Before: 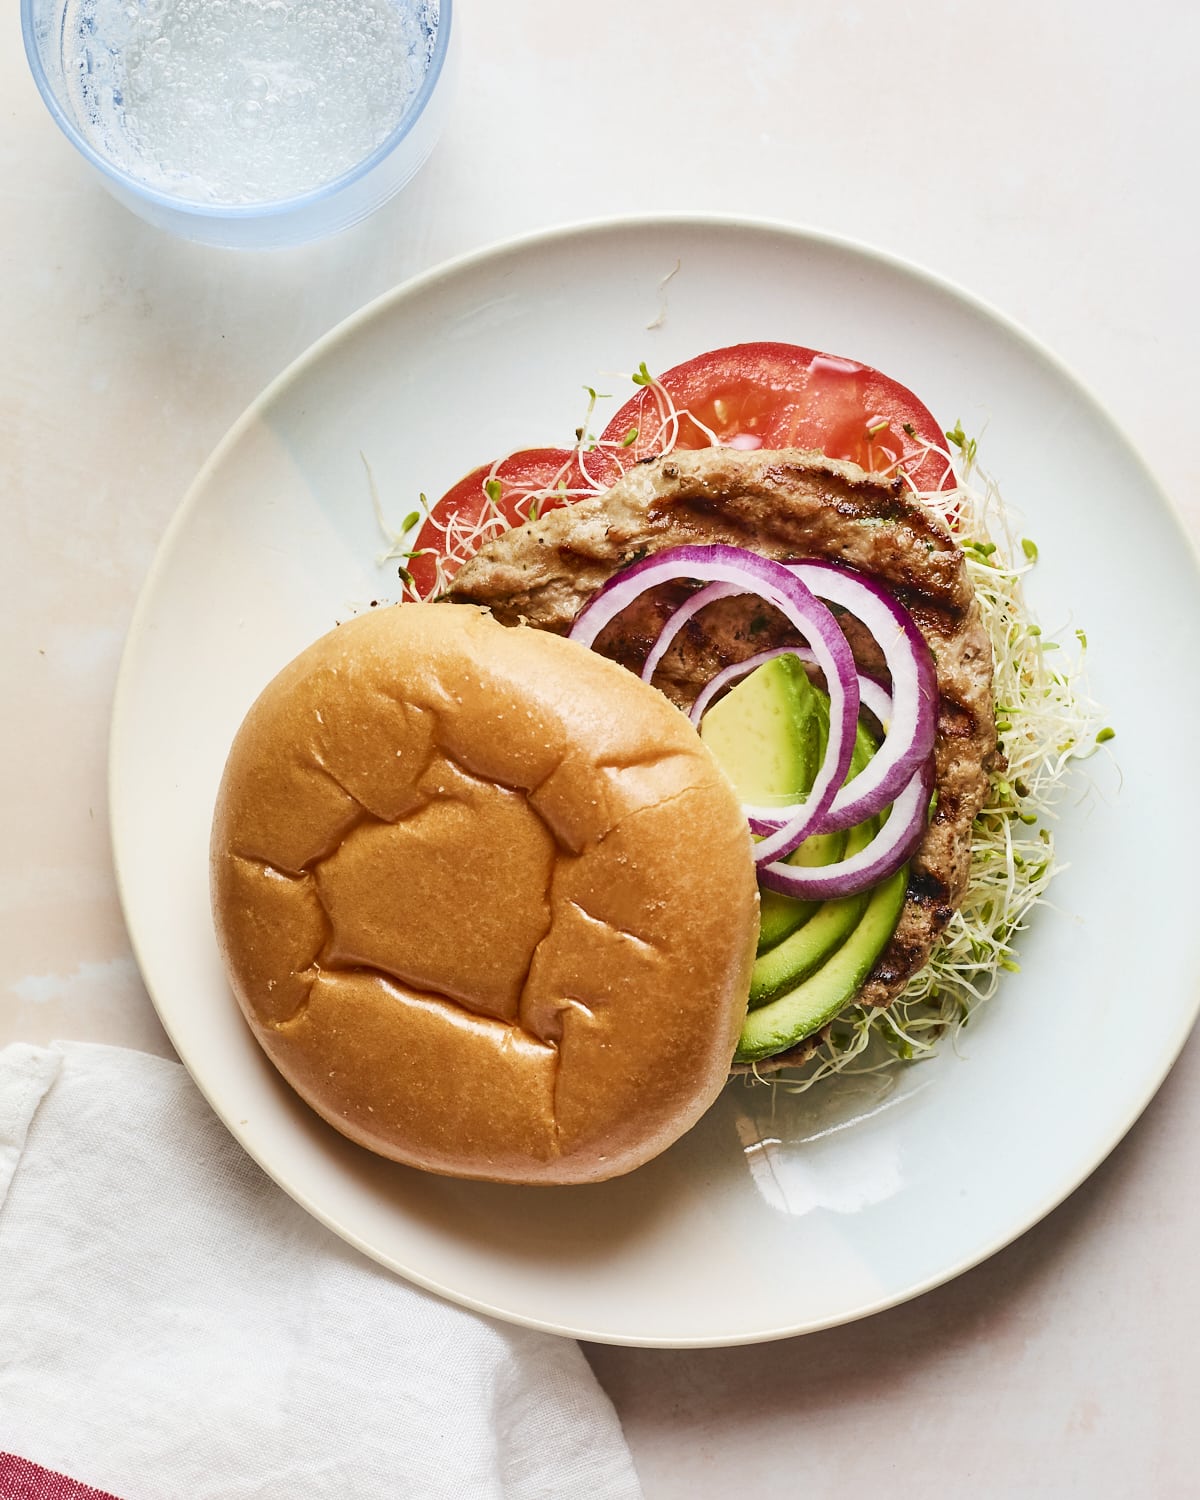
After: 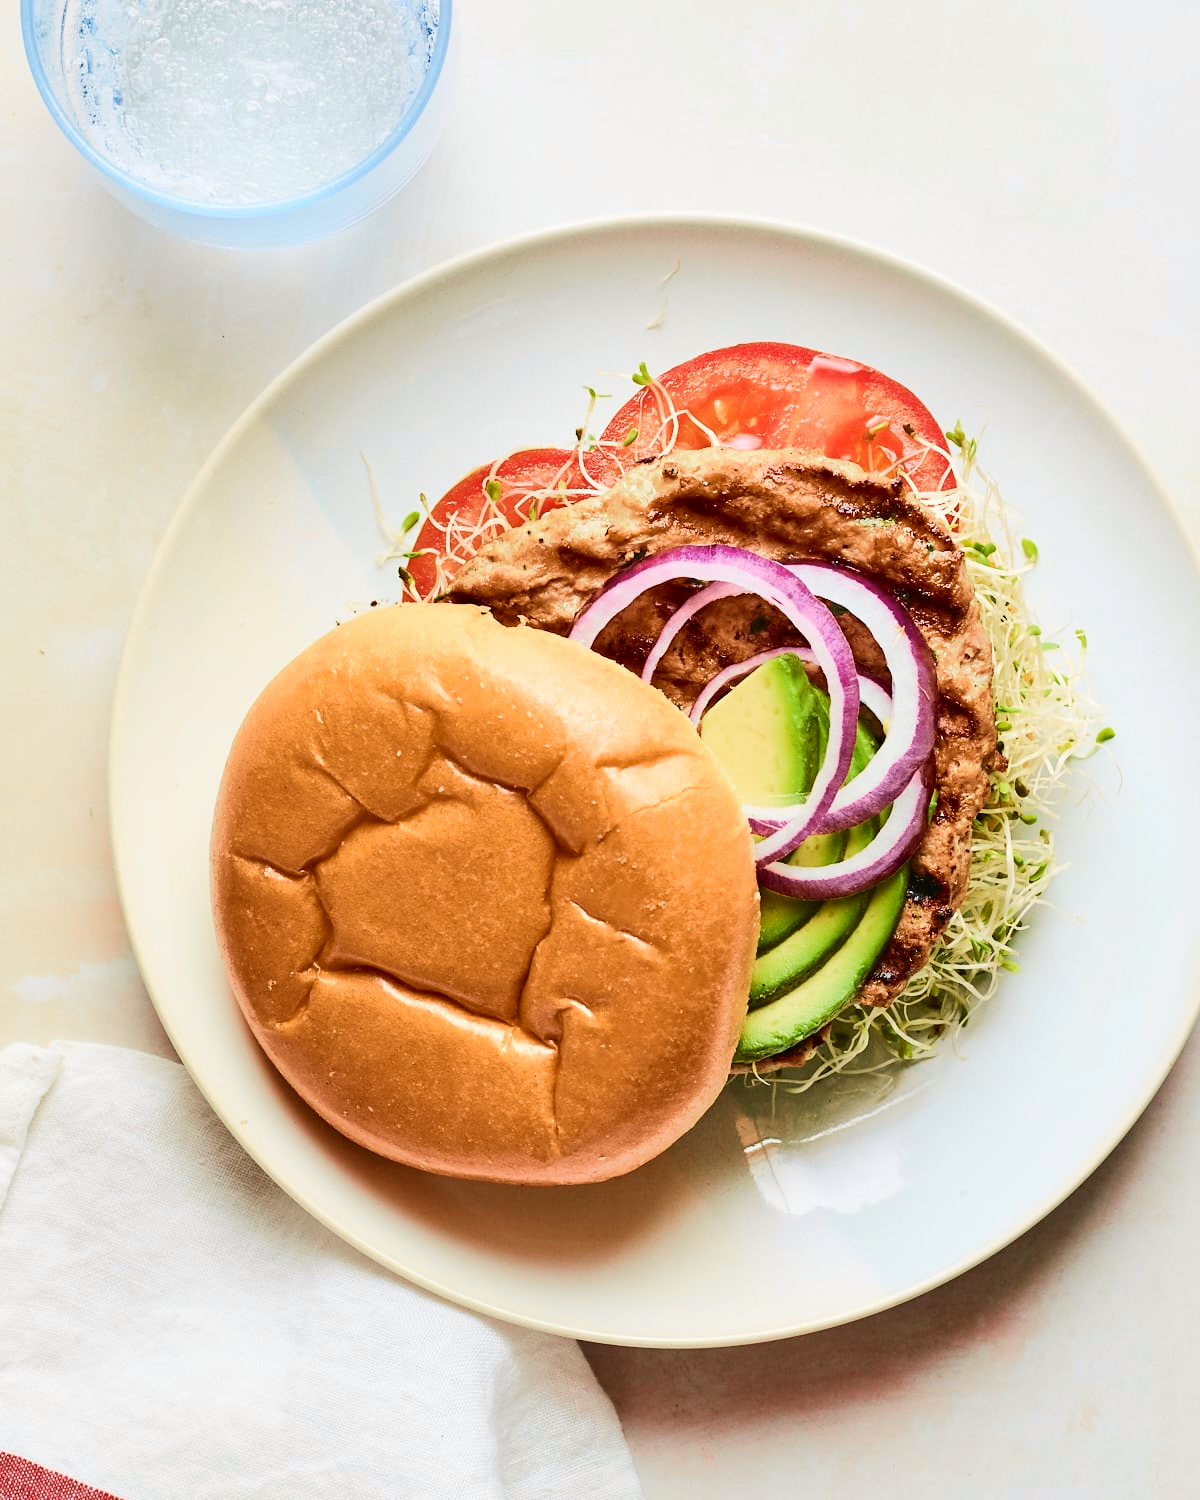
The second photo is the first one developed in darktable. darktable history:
tone curve: curves: ch0 [(0, 0.018) (0.061, 0.041) (0.205, 0.191) (0.289, 0.292) (0.39, 0.424) (0.493, 0.551) (0.666, 0.743) (0.795, 0.841) (1, 0.998)]; ch1 [(0, 0) (0.385, 0.343) (0.439, 0.415) (0.494, 0.498) (0.501, 0.501) (0.51, 0.496) (0.548, 0.554) (0.586, 0.61) (0.684, 0.658) (0.783, 0.804) (1, 1)]; ch2 [(0, 0) (0.304, 0.31) (0.403, 0.399) (0.441, 0.428) (0.47, 0.469) (0.498, 0.496) (0.524, 0.538) (0.566, 0.588) (0.648, 0.665) (0.697, 0.699) (1, 1)], color space Lab, independent channels, preserve colors none
